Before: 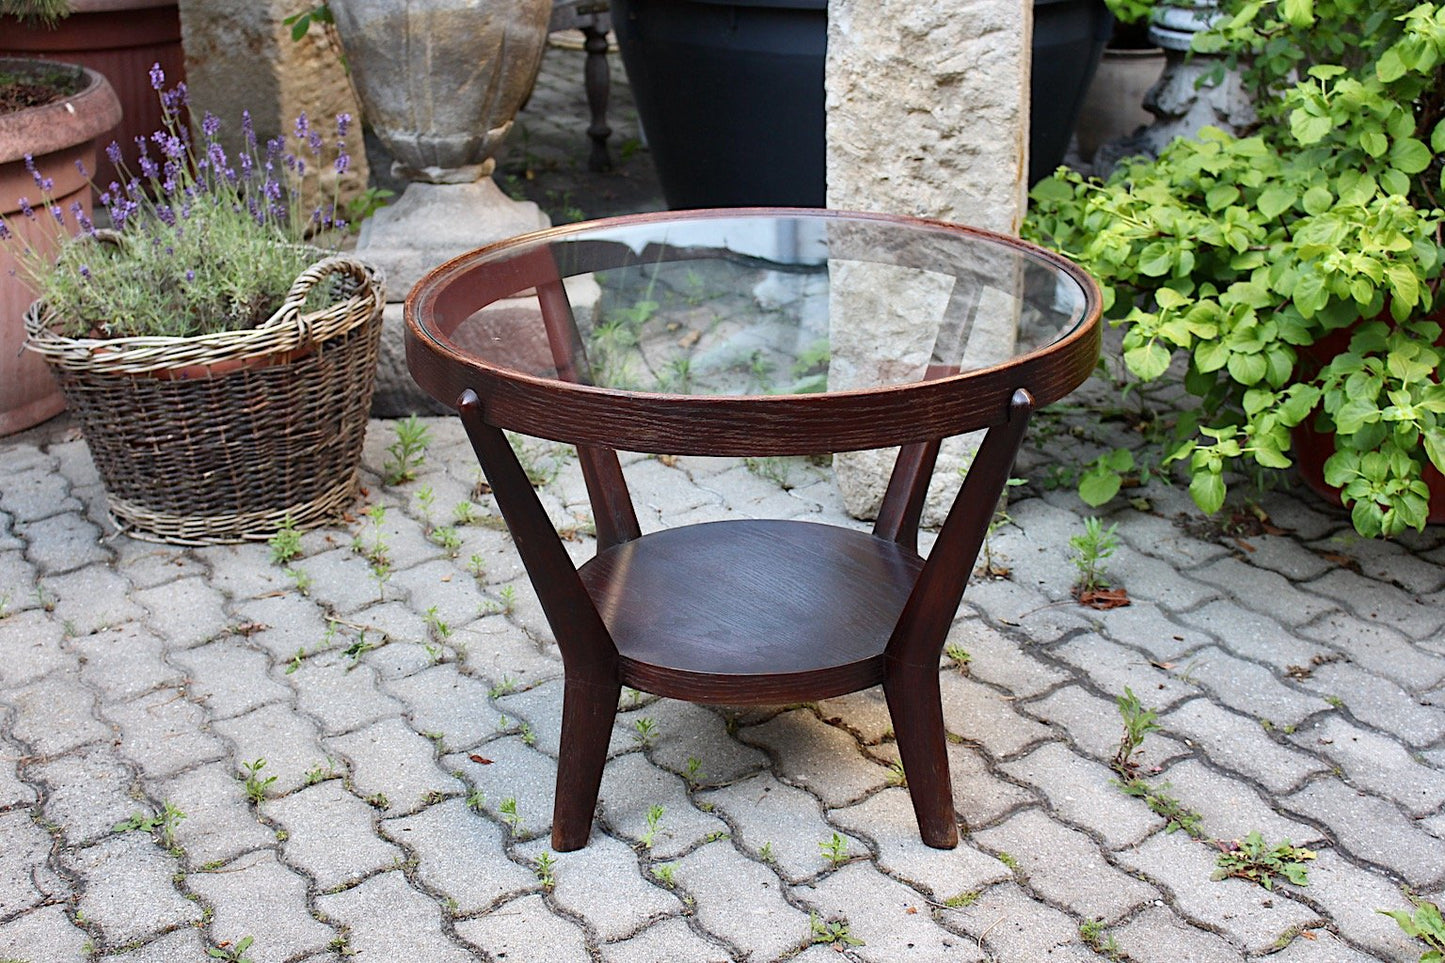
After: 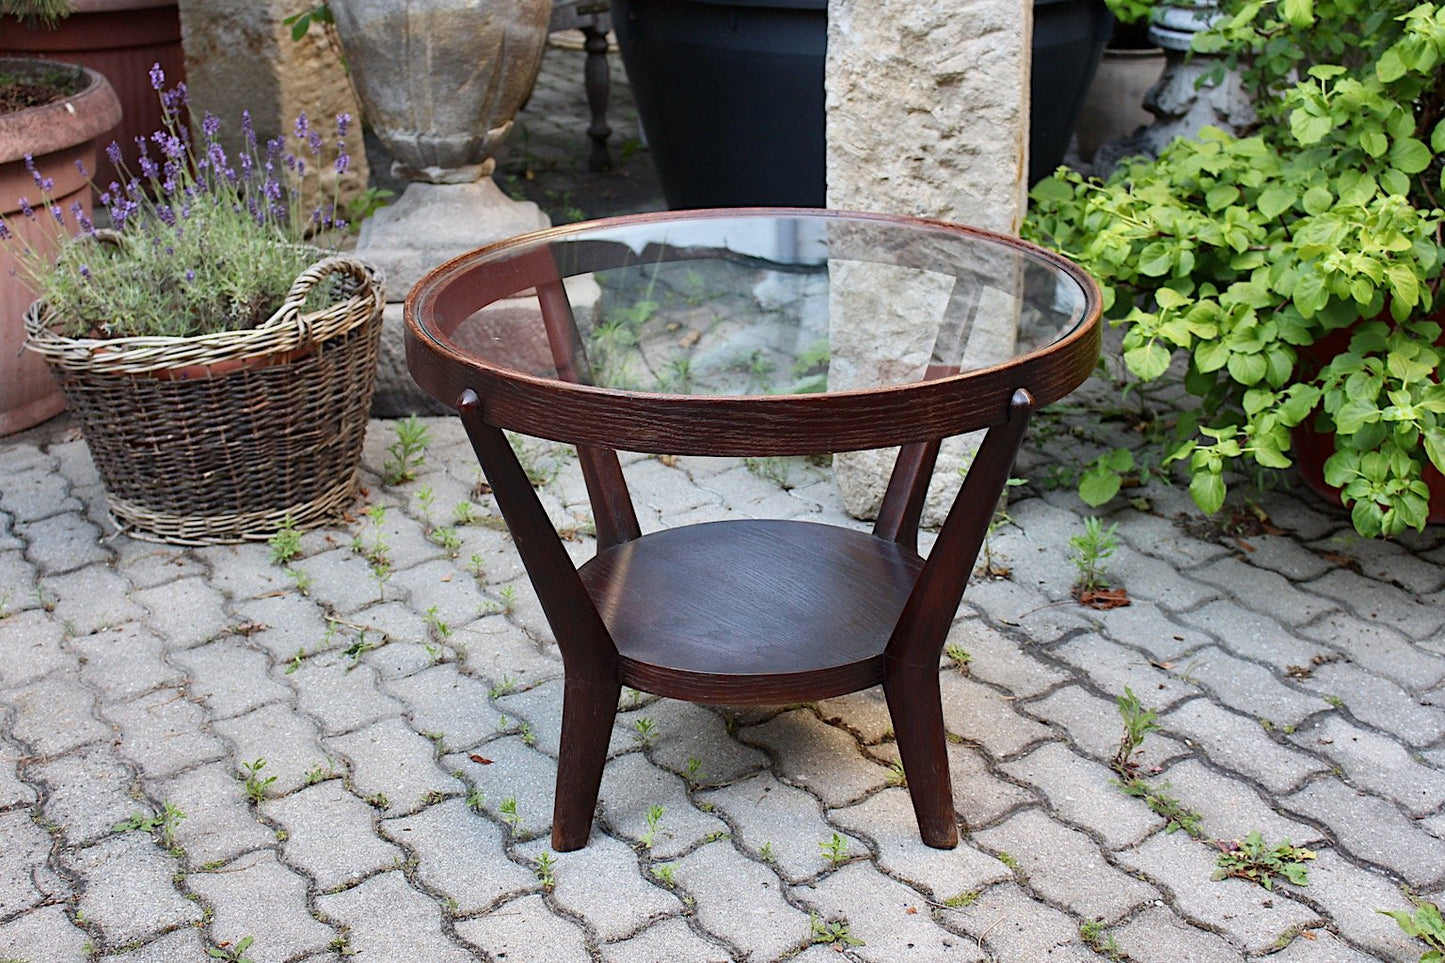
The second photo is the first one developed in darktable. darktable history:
exposure: exposure -0.113 EV, compensate highlight preservation false
